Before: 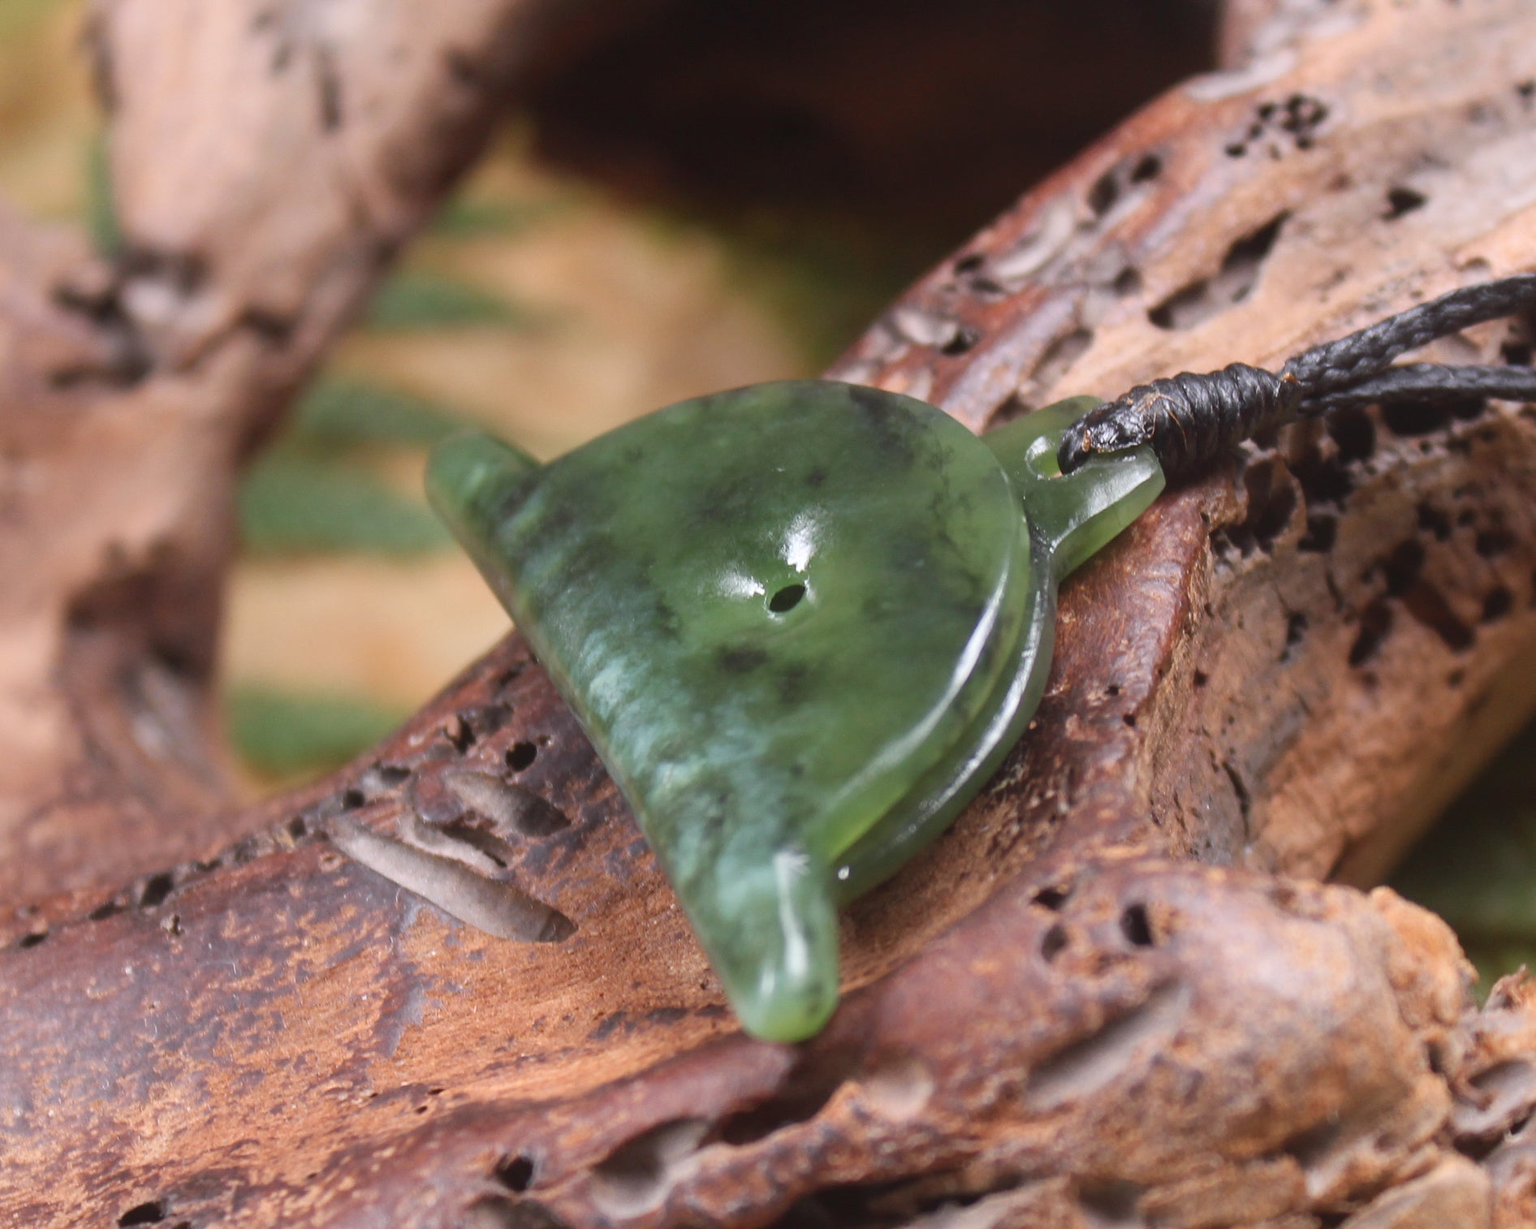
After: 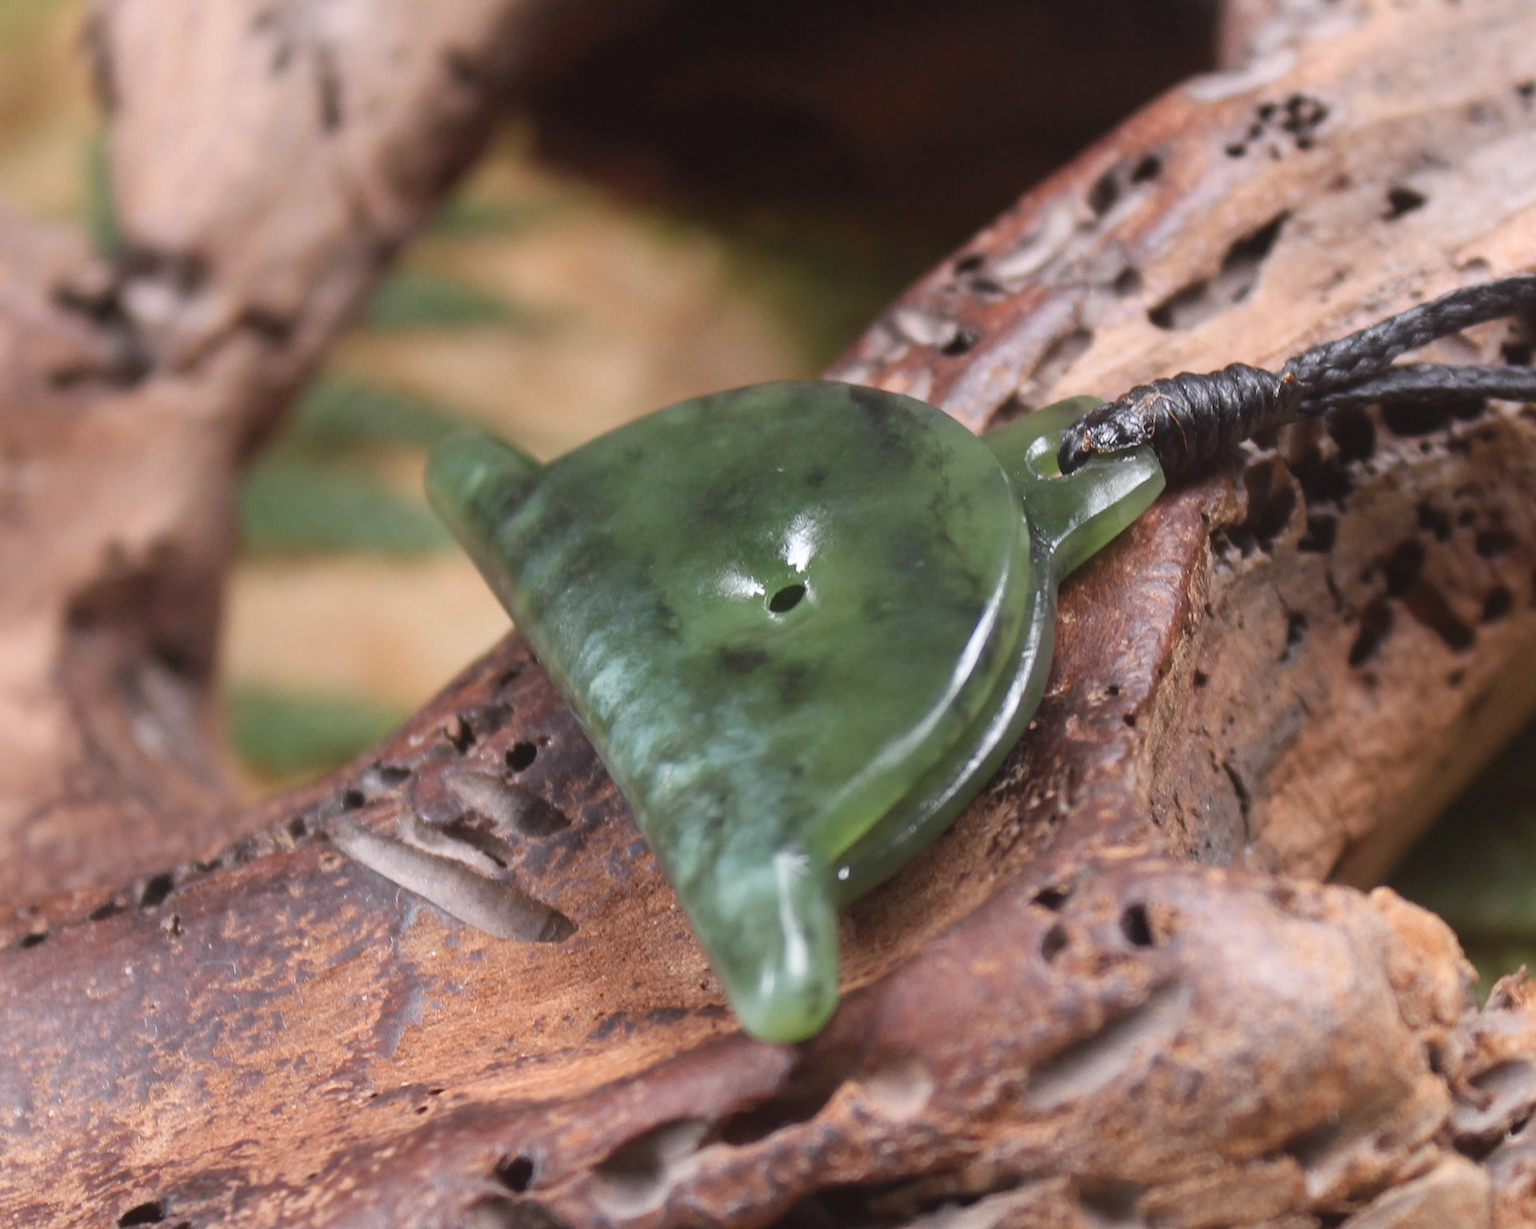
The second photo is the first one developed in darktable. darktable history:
contrast brightness saturation: saturation -0.092
tone equalizer: on, module defaults
